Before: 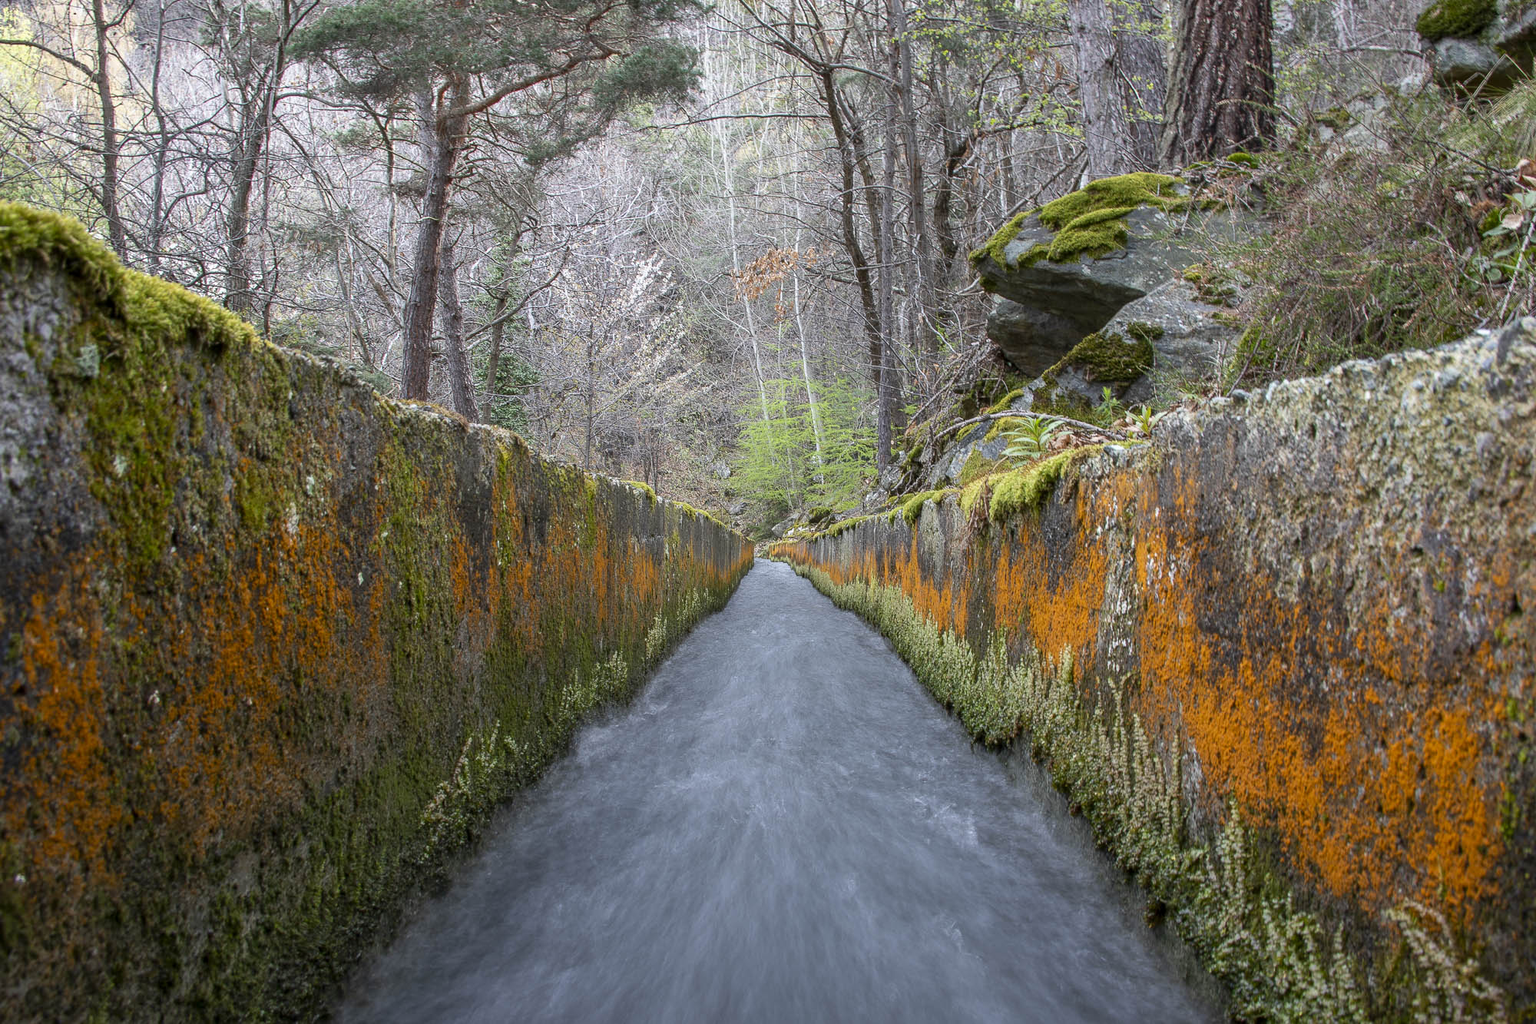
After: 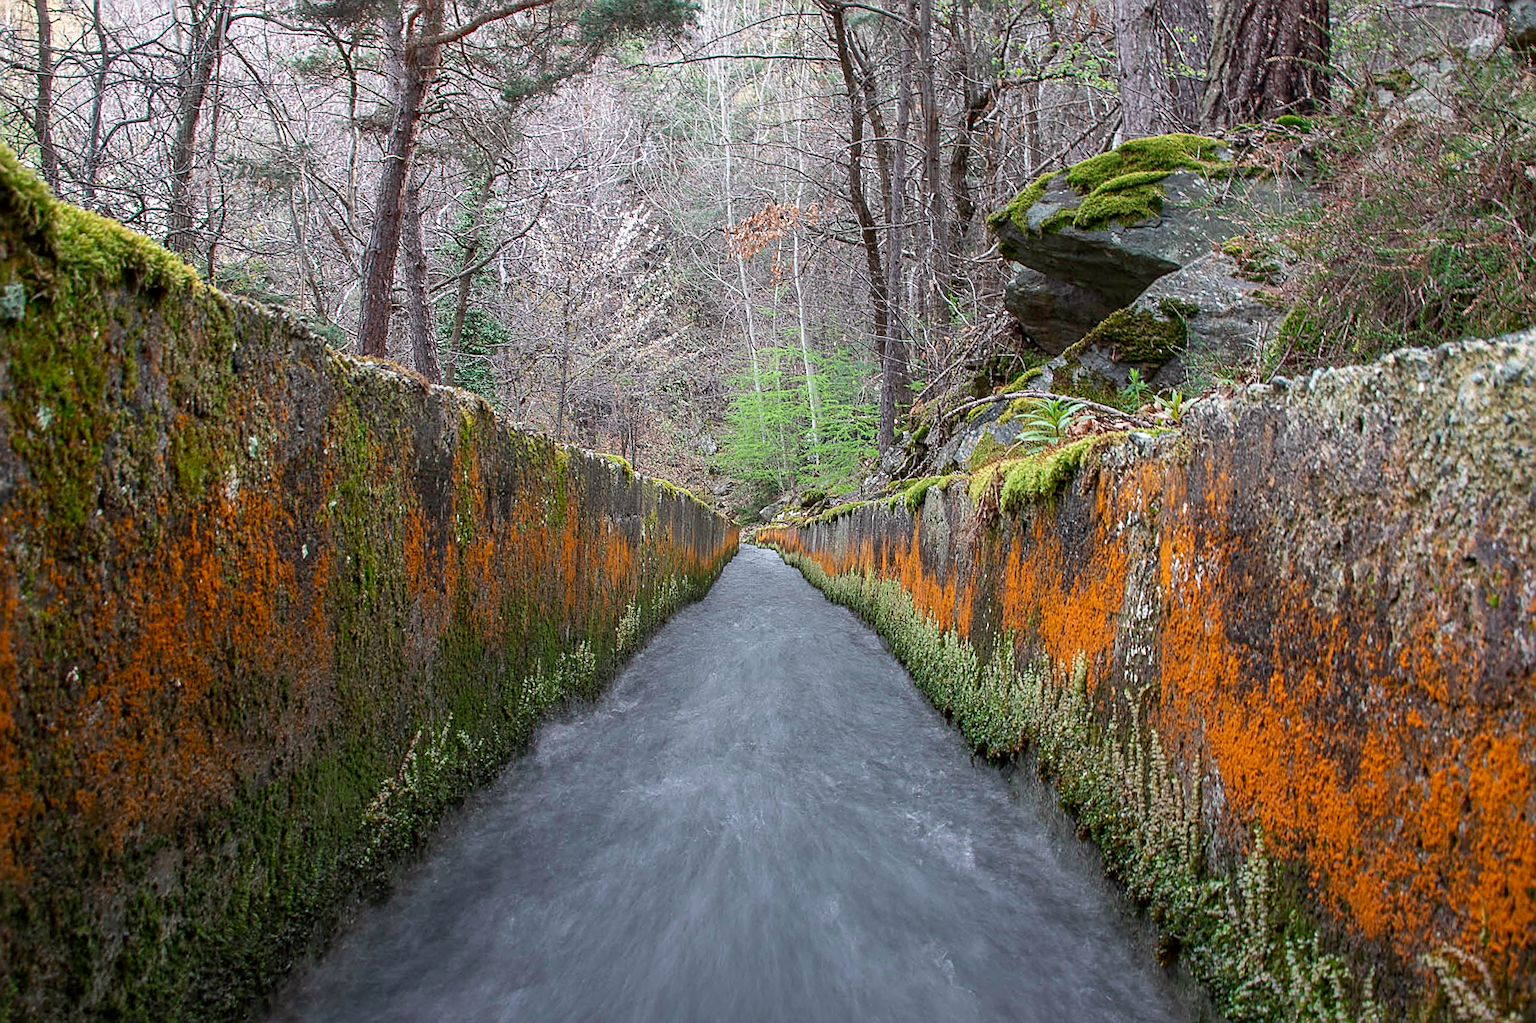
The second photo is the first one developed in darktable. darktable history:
sharpen: on, module defaults
tone curve: curves: ch0 [(0, 0) (0.253, 0.237) (1, 1)]; ch1 [(0, 0) (0.411, 0.385) (0.502, 0.506) (0.557, 0.565) (0.66, 0.683) (1, 1)]; ch2 [(0, 0) (0.394, 0.413) (0.5, 0.5) (1, 1)], color space Lab, independent channels, preserve colors none
crop and rotate: angle -1.96°, left 3.097%, top 4.154%, right 1.586%, bottom 0.529%
